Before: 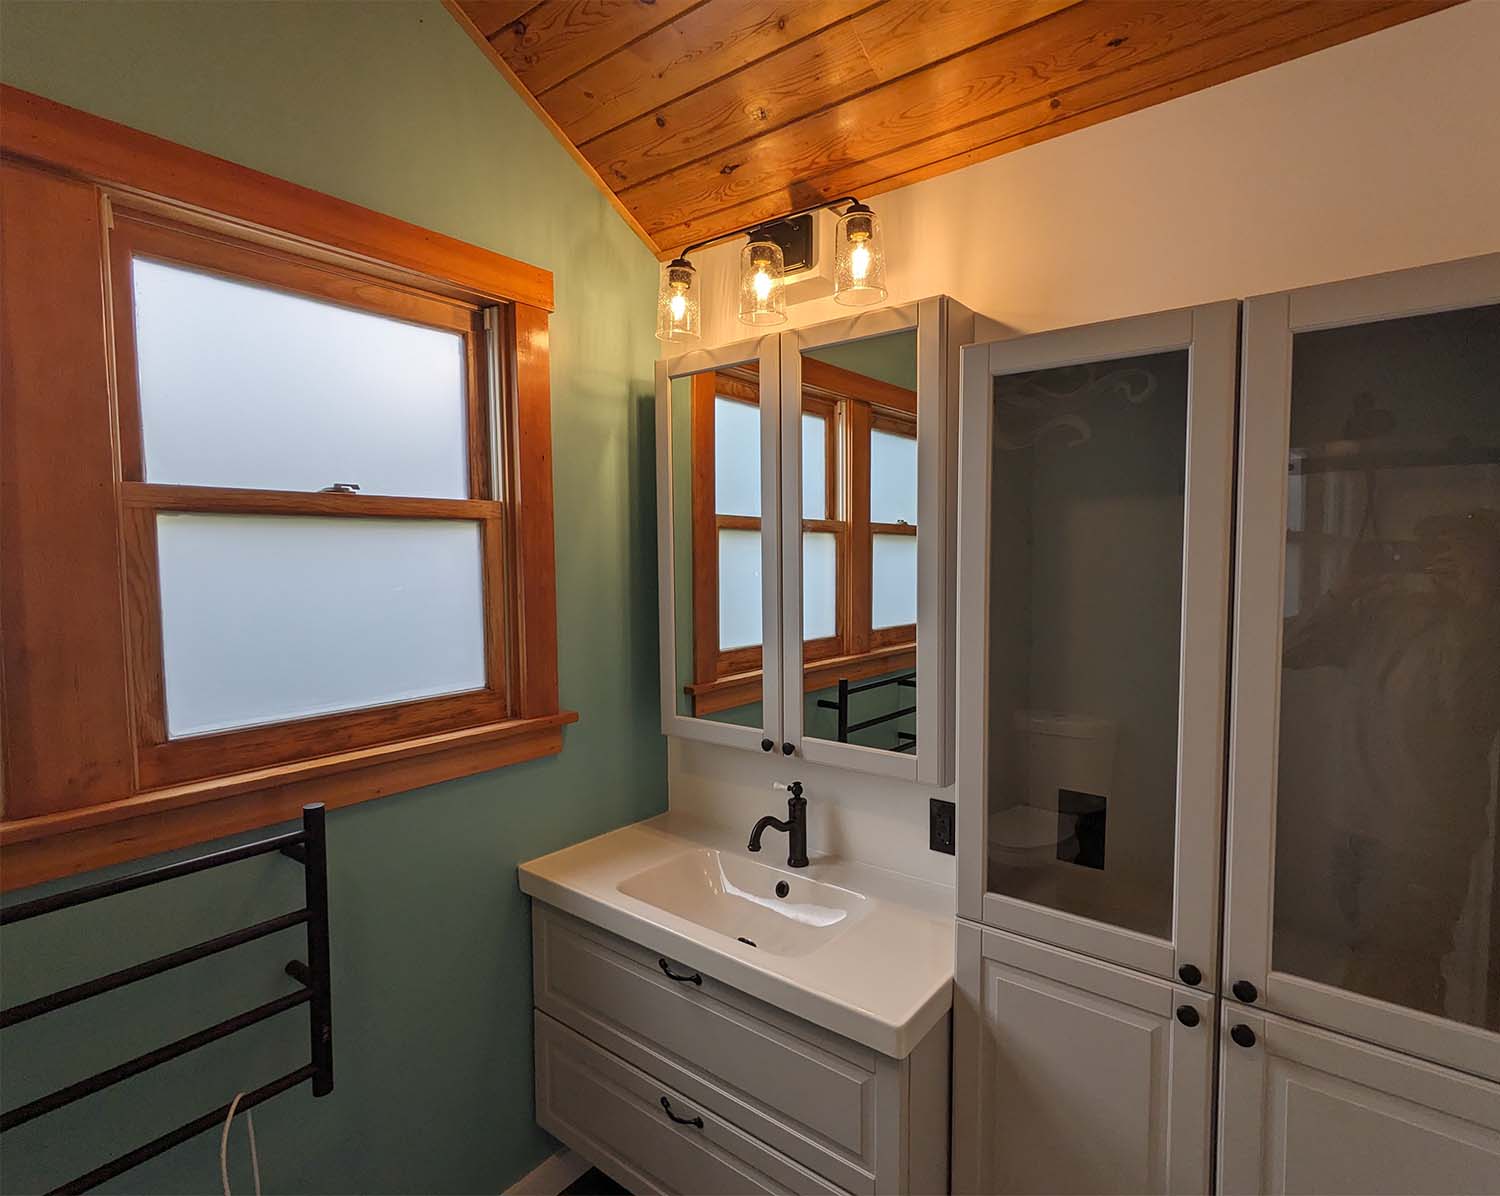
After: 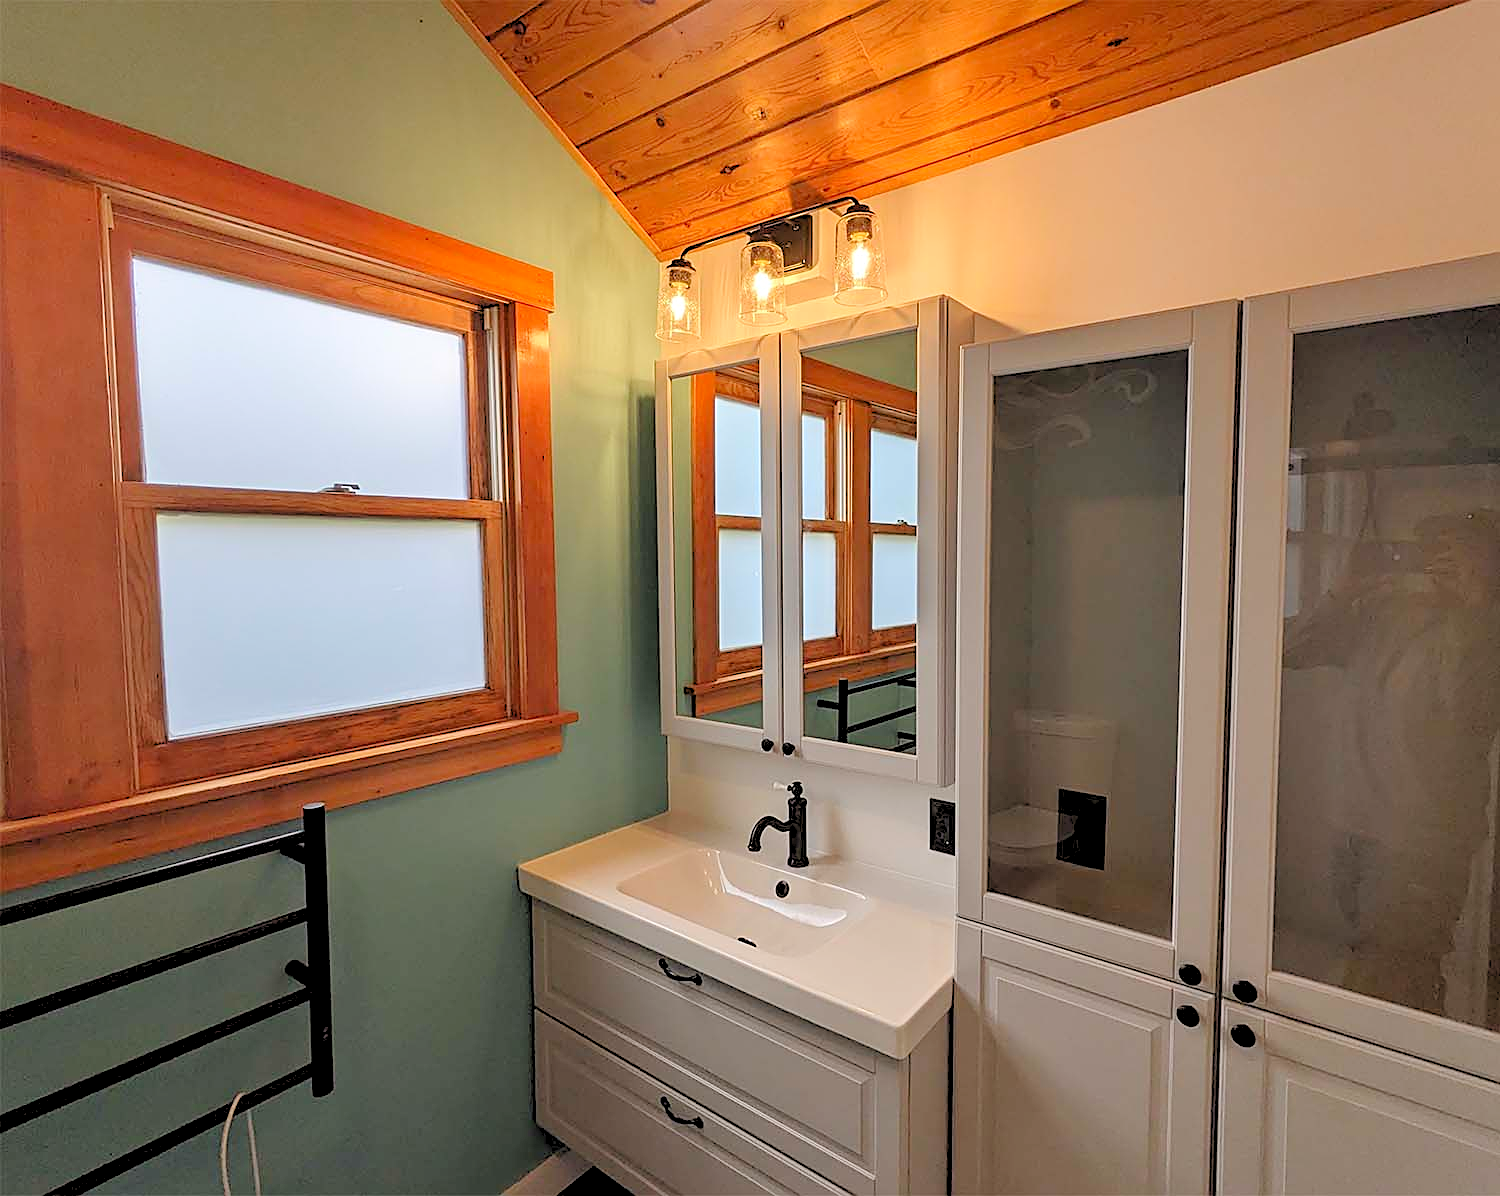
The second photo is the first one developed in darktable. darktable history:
levels: levels [0.093, 0.434, 0.988]
sharpen: on, module defaults
